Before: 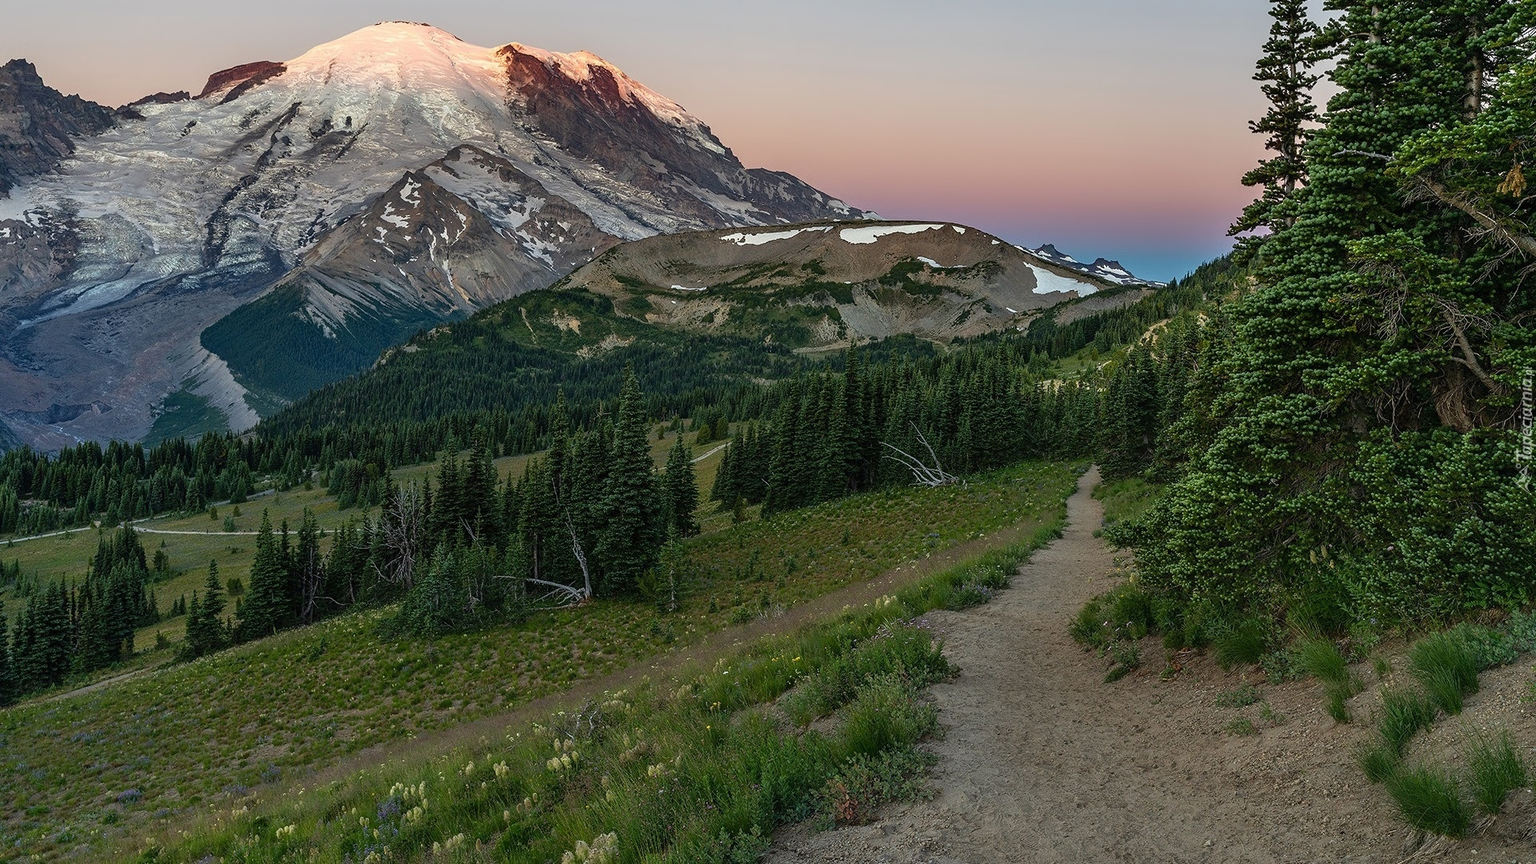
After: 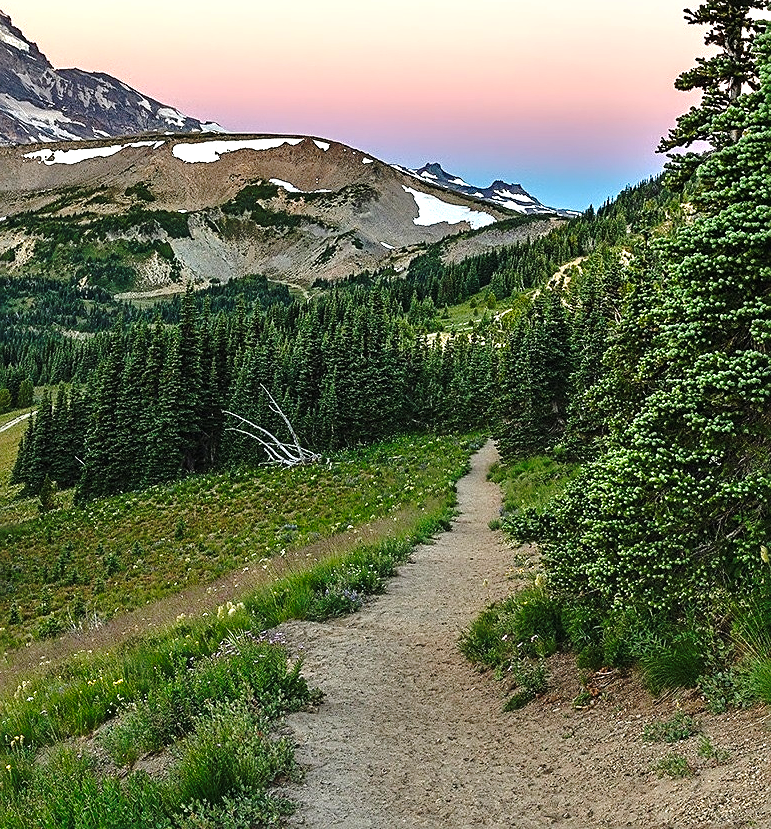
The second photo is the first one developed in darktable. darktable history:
local contrast: mode bilateral grid, contrast 100, coarseness 100, detail 89%, midtone range 0.2
shadows and highlights: shadows 31.65, highlights -31.26, highlights color adjustment 0.49%, soften with gaussian
crop: left 45.729%, top 13.163%, right 14.098%, bottom 10.048%
exposure: black level correction 0, exposure 1.199 EV, compensate highlight preservation false
base curve: curves: ch0 [(0, 0) (0.073, 0.04) (0.157, 0.139) (0.492, 0.492) (0.758, 0.758) (1, 1)], preserve colors none
tone equalizer: edges refinement/feathering 500, mask exposure compensation -1.57 EV, preserve details no
sharpen: on, module defaults
